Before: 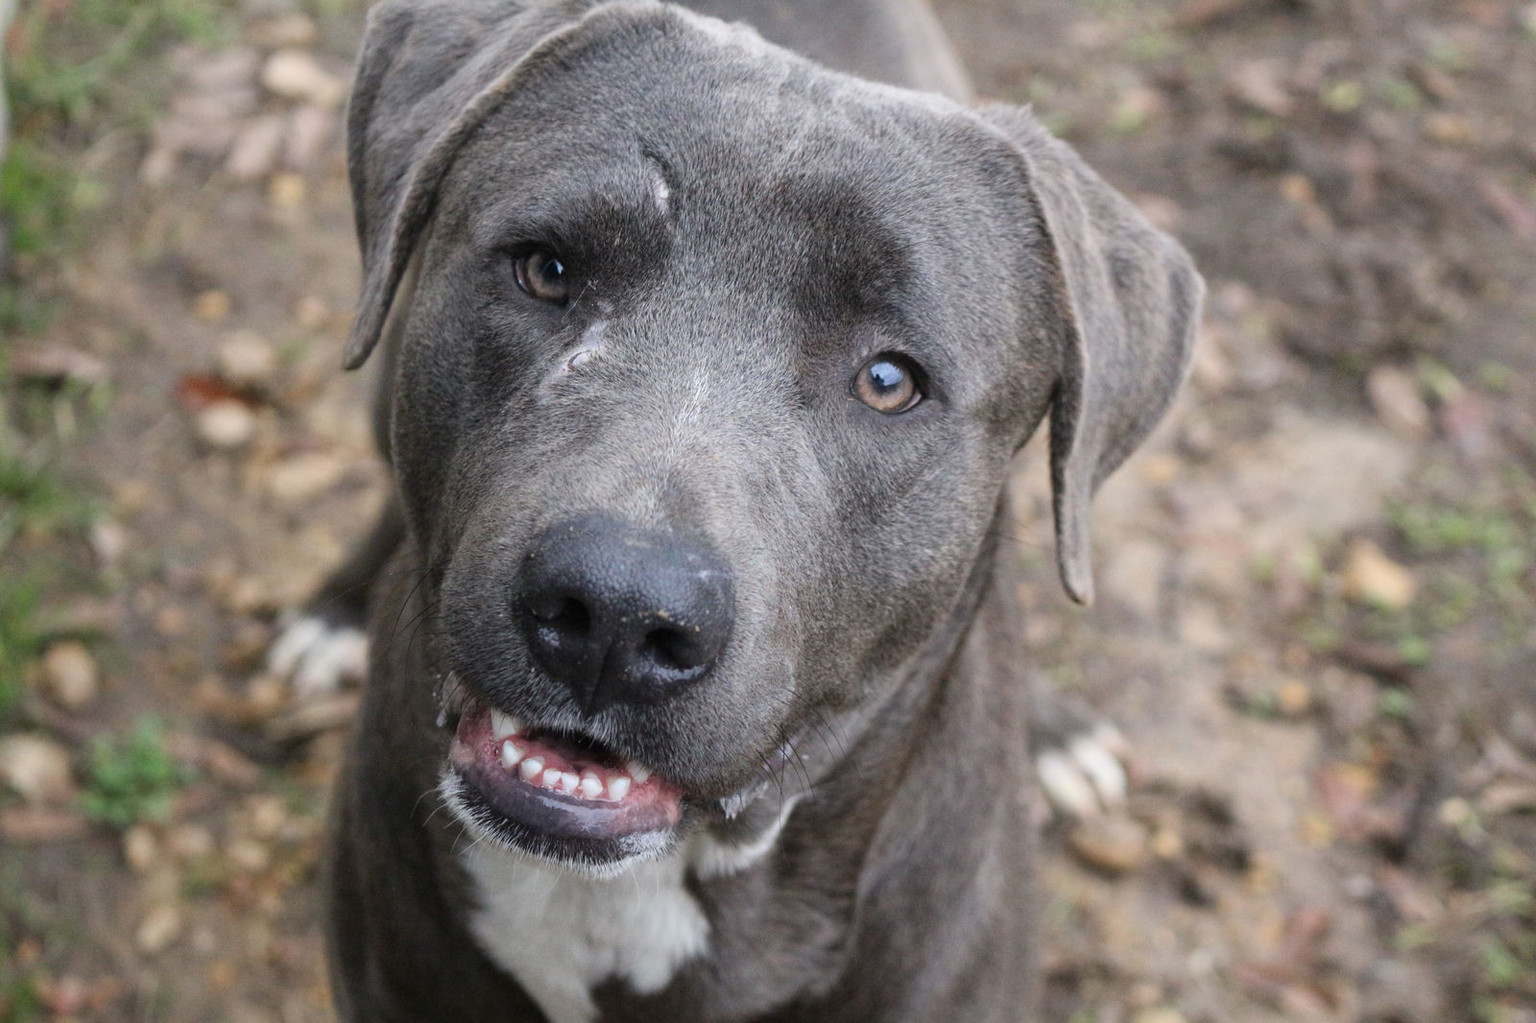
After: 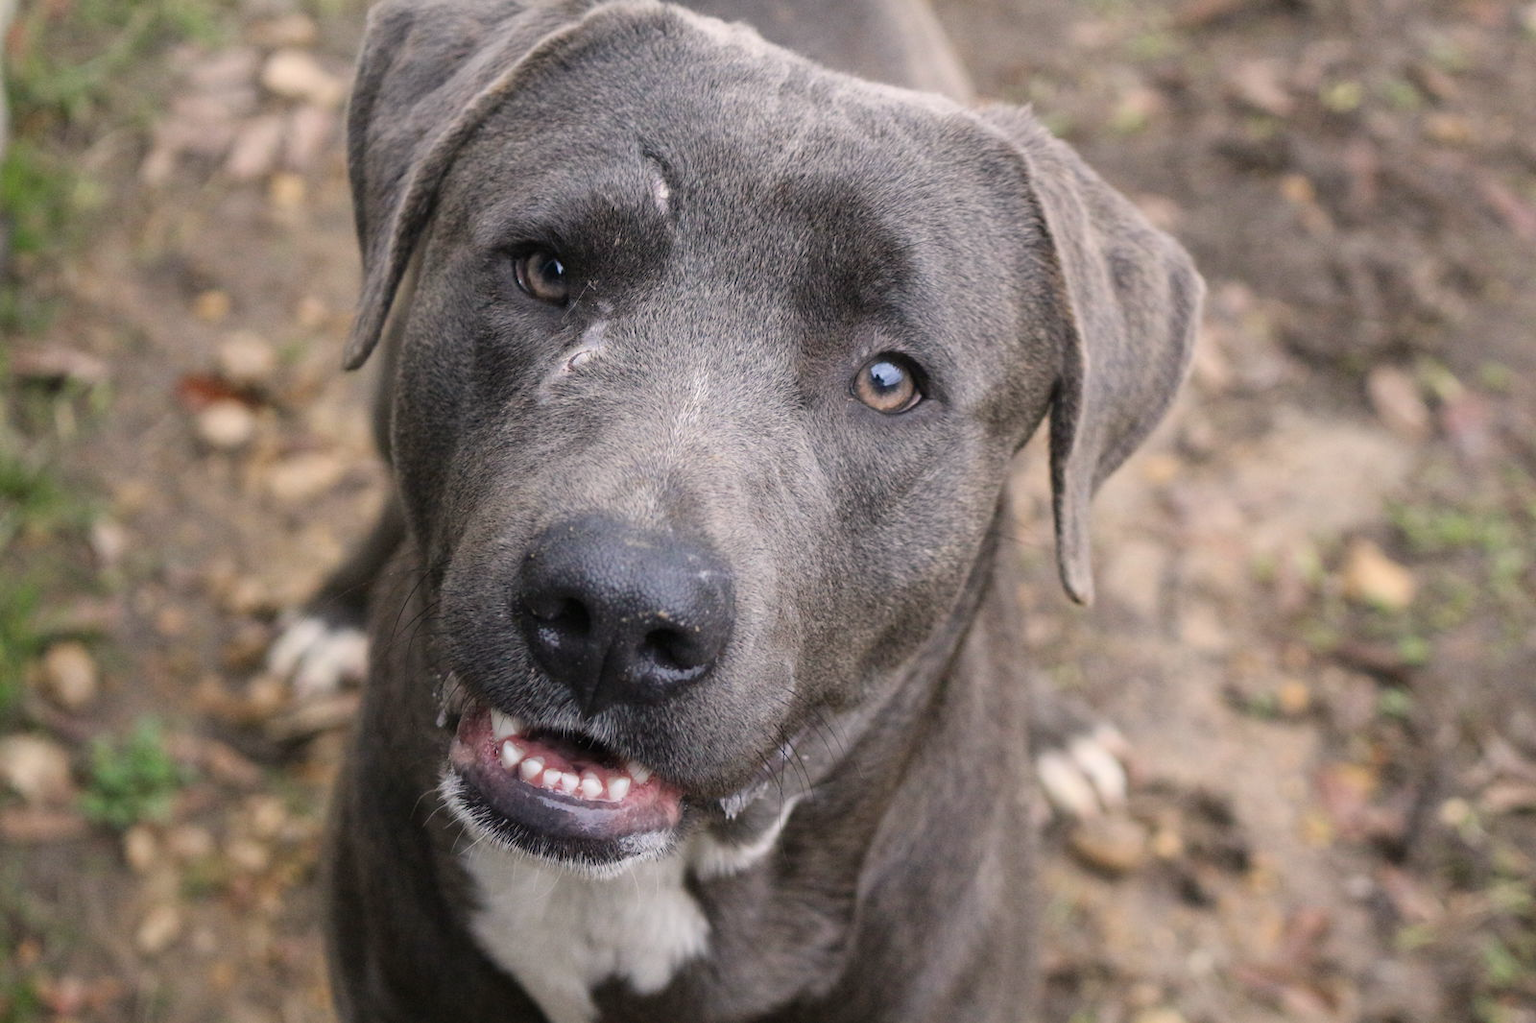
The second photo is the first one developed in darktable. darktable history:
color correction: highlights a* 3.86, highlights b* 5.06
